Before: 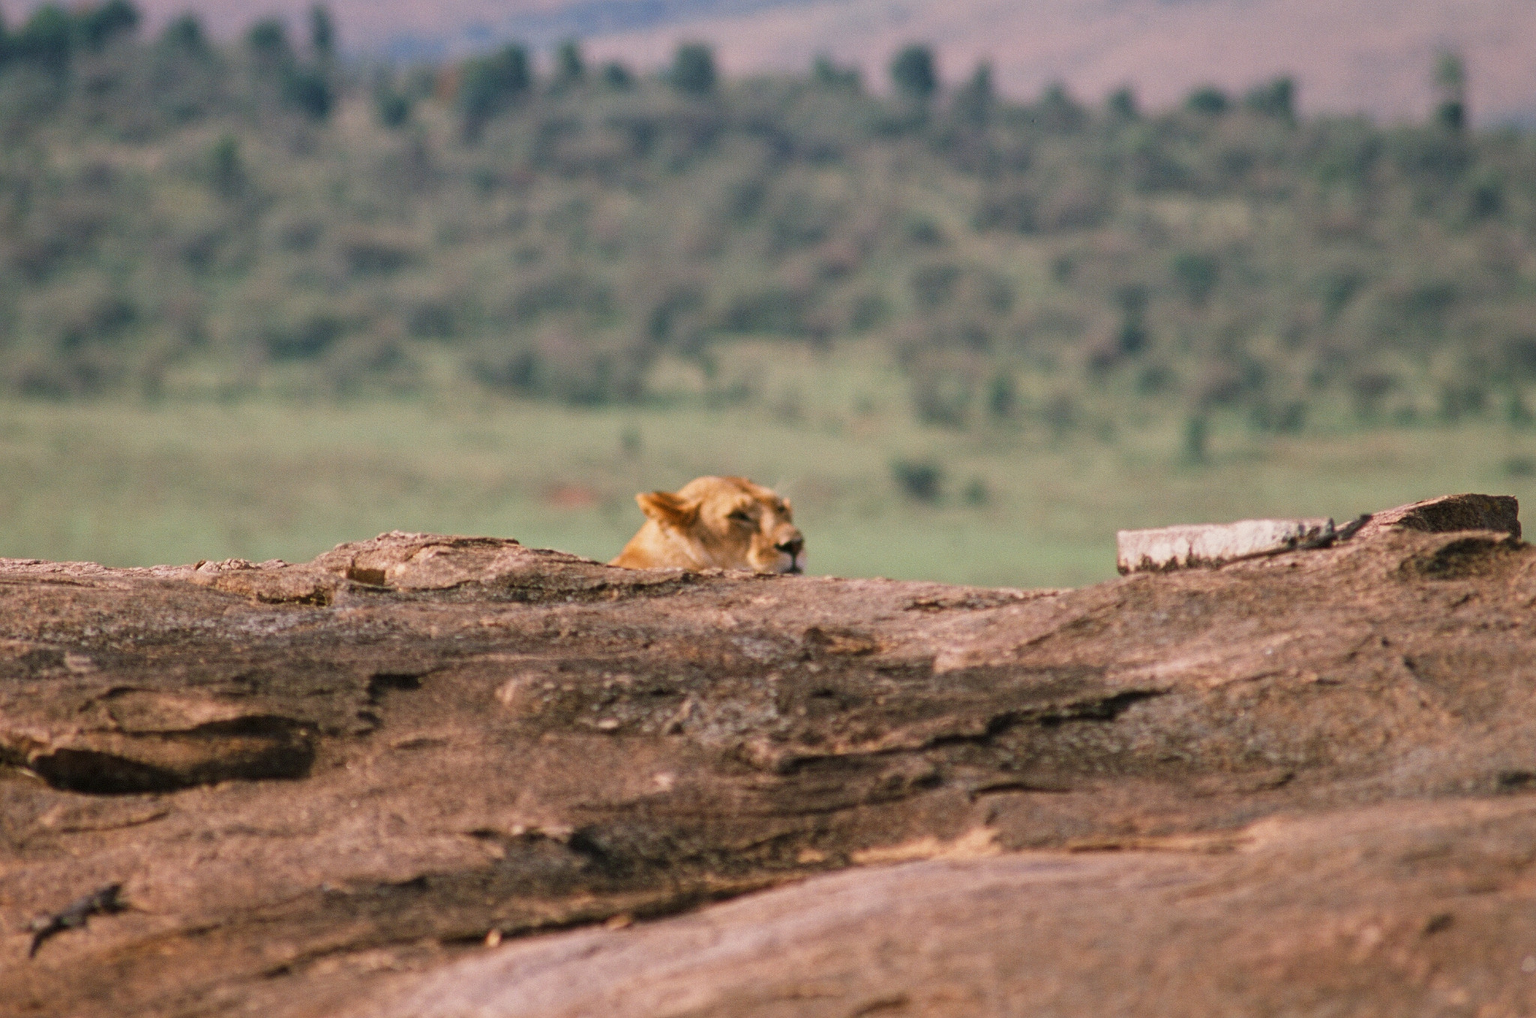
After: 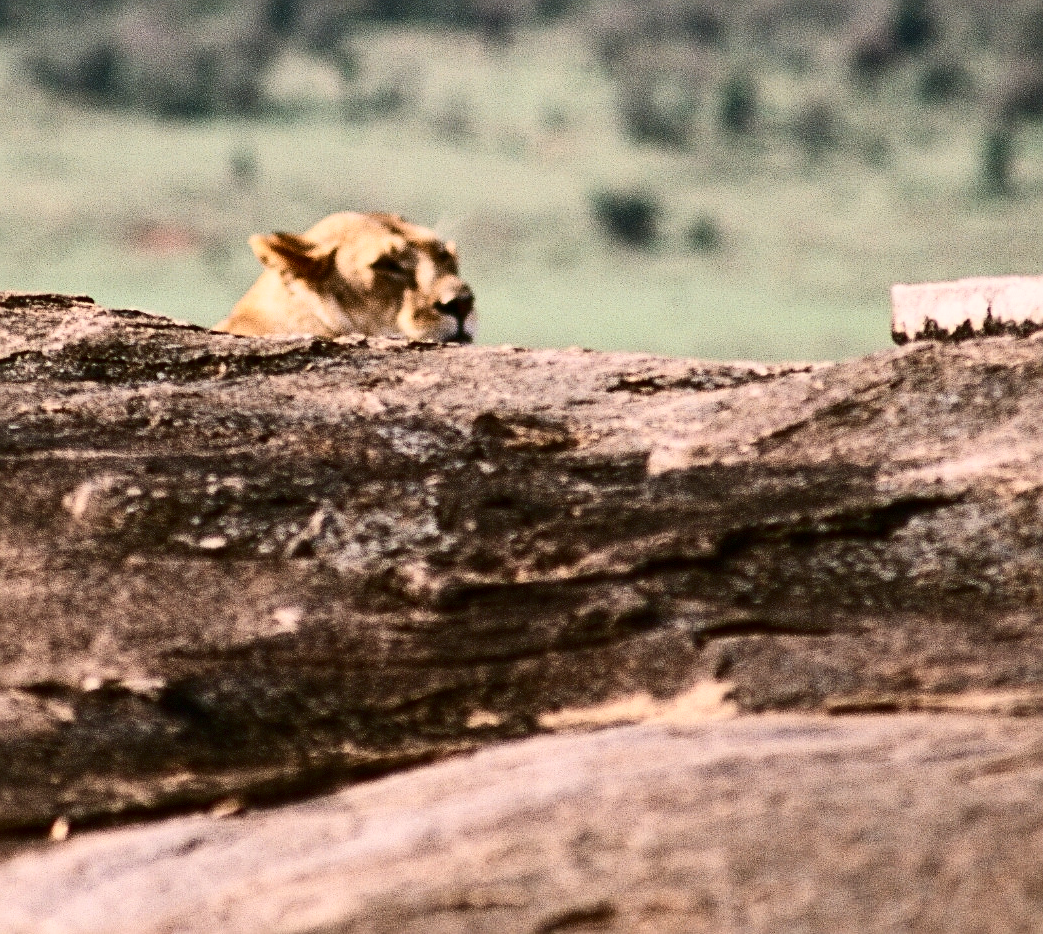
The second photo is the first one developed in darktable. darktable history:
crop and rotate: left 29.237%, top 31.152%, right 19.807%
contrast brightness saturation: contrast 0.5, saturation -0.1
sharpen: amount 0.478
